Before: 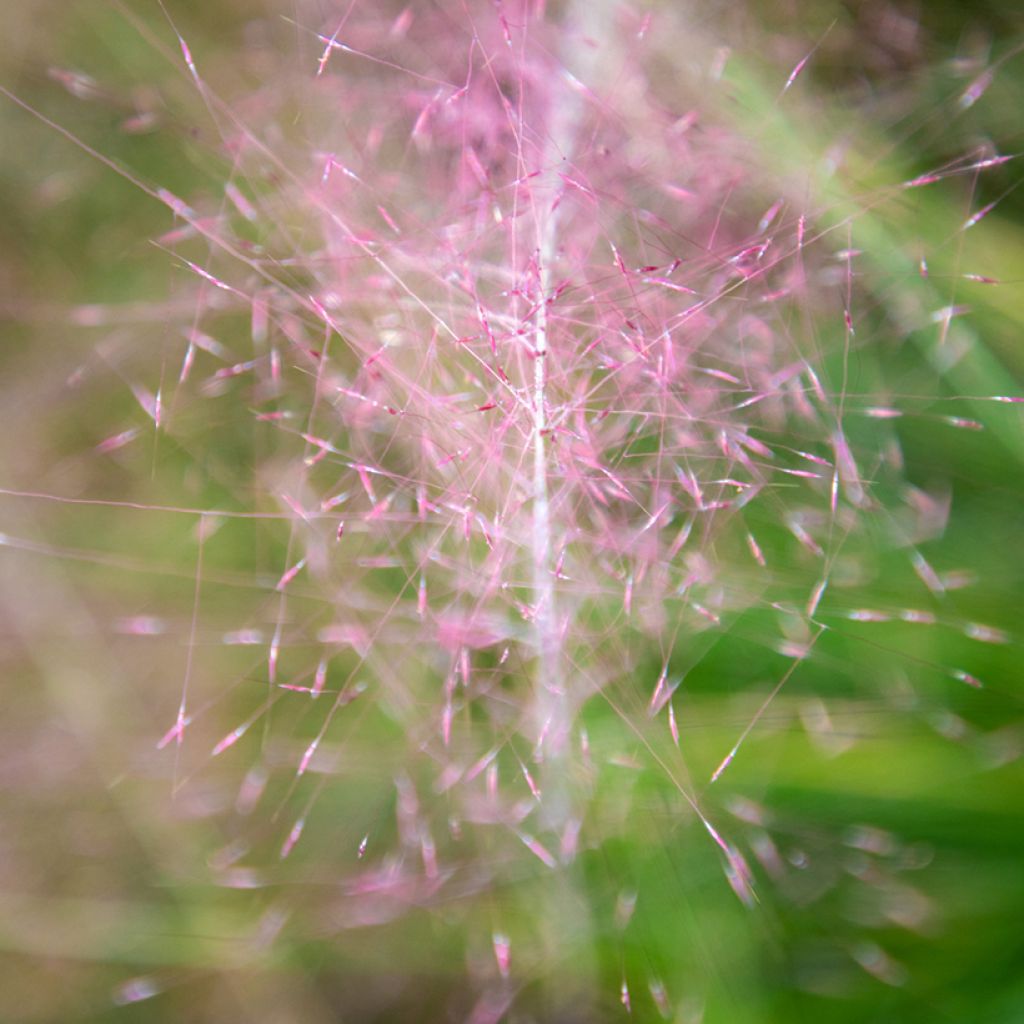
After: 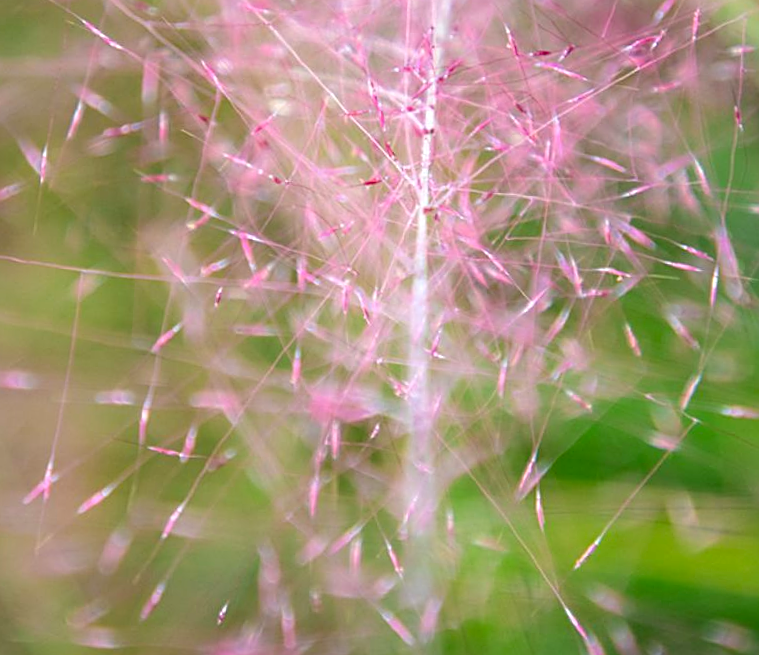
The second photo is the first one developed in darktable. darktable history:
contrast brightness saturation: contrast 0.044, saturation 0.151
crop and rotate: angle -3.33°, left 9.756%, top 20.371%, right 11.914%, bottom 12.045%
sharpen: on, module defaults
